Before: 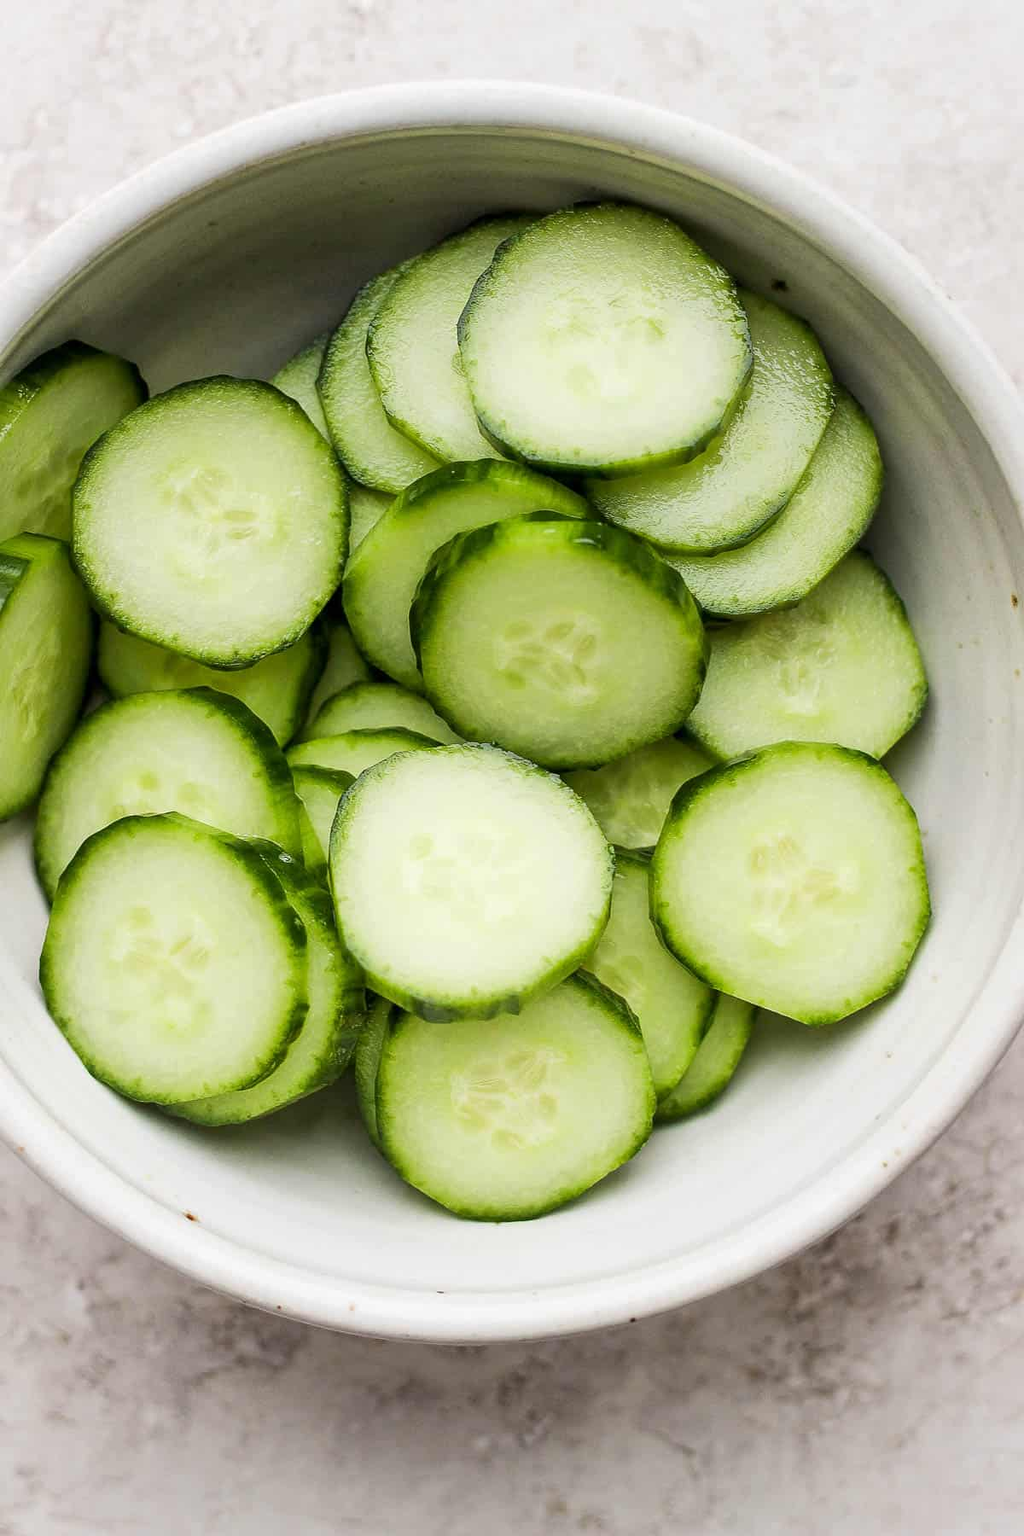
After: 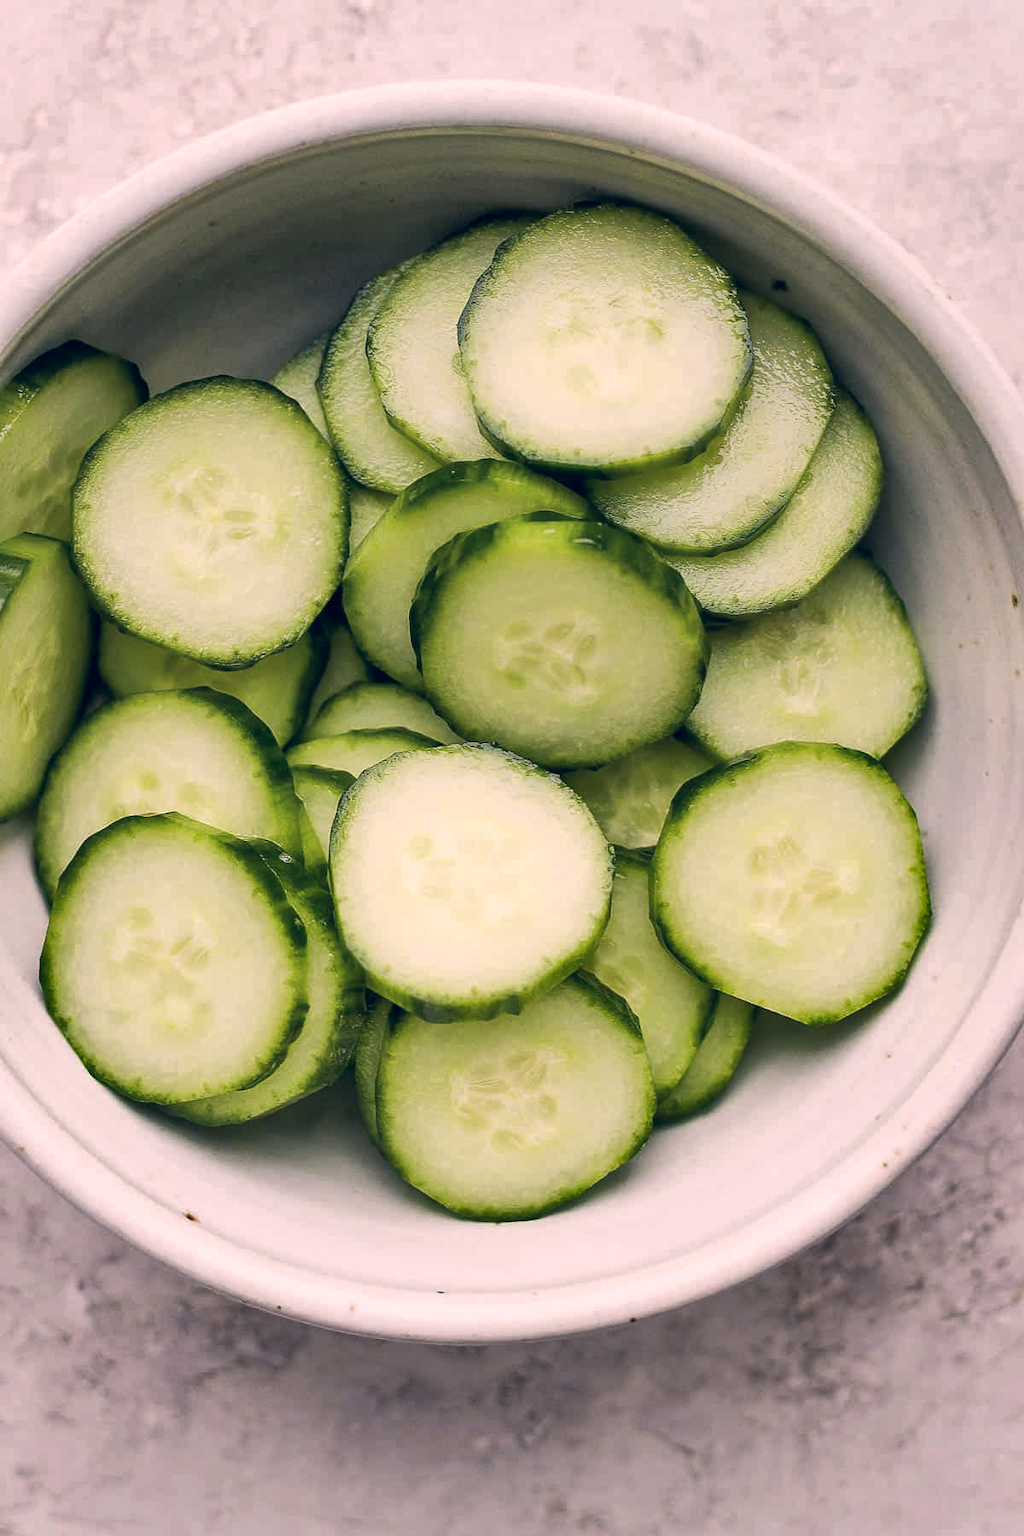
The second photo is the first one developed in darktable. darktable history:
color correction: highlights a* 14.1, highlights b* 5.8, shadows a* -5.86, shadows b* -15.23, saturation 0.864
shadows and highlights: low approximation 0.01, soften with gaussian
